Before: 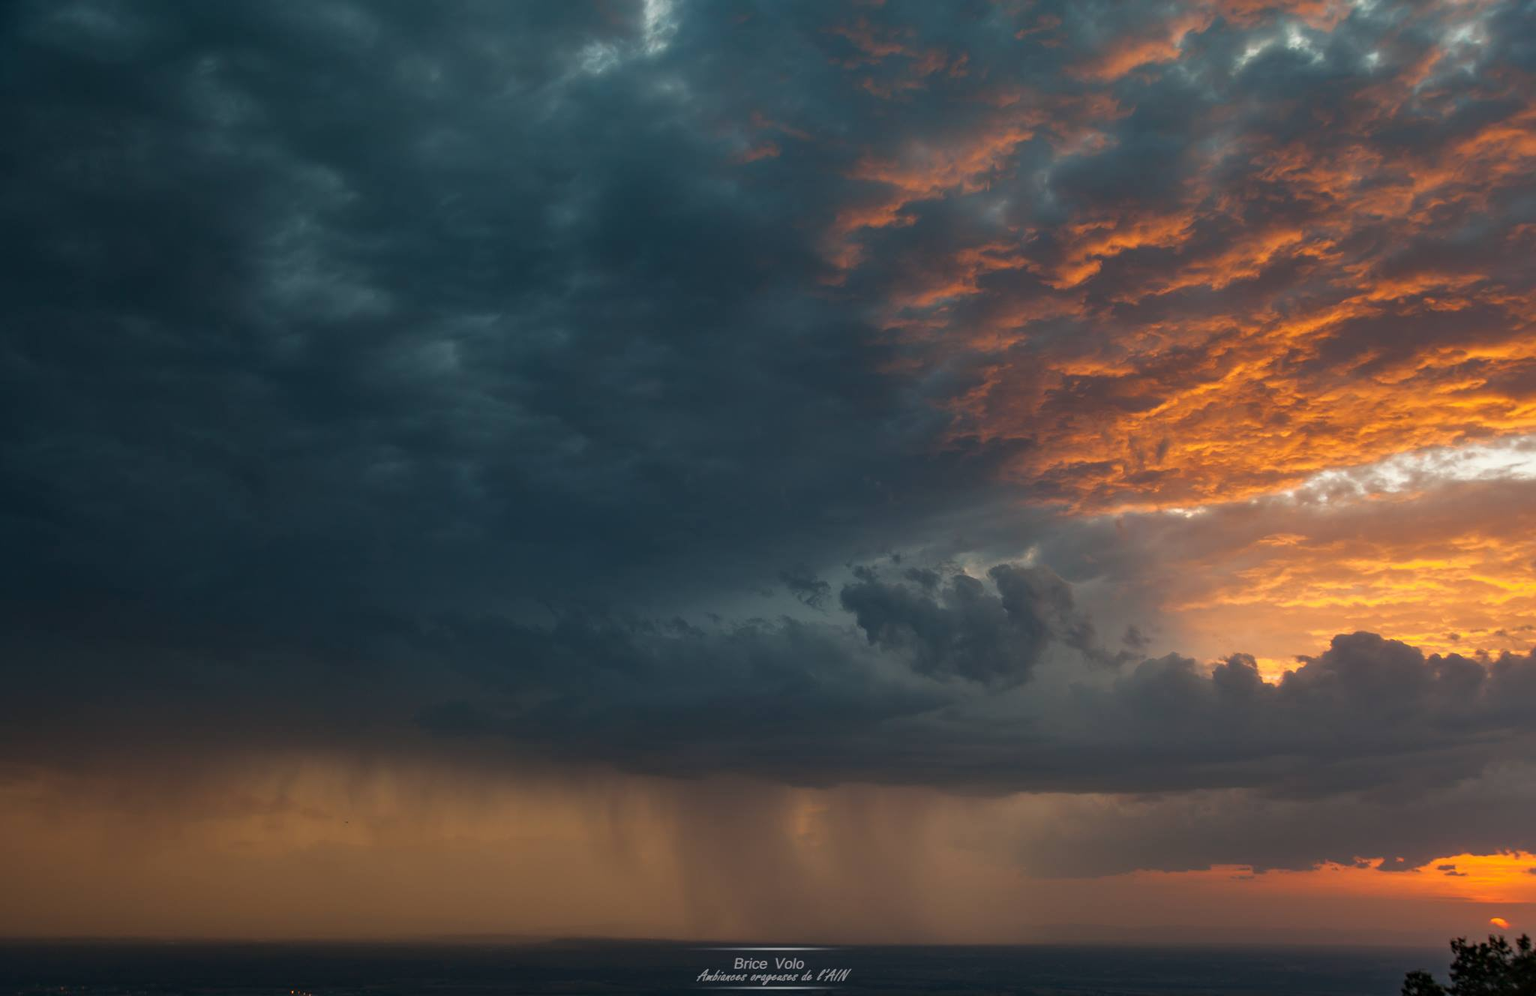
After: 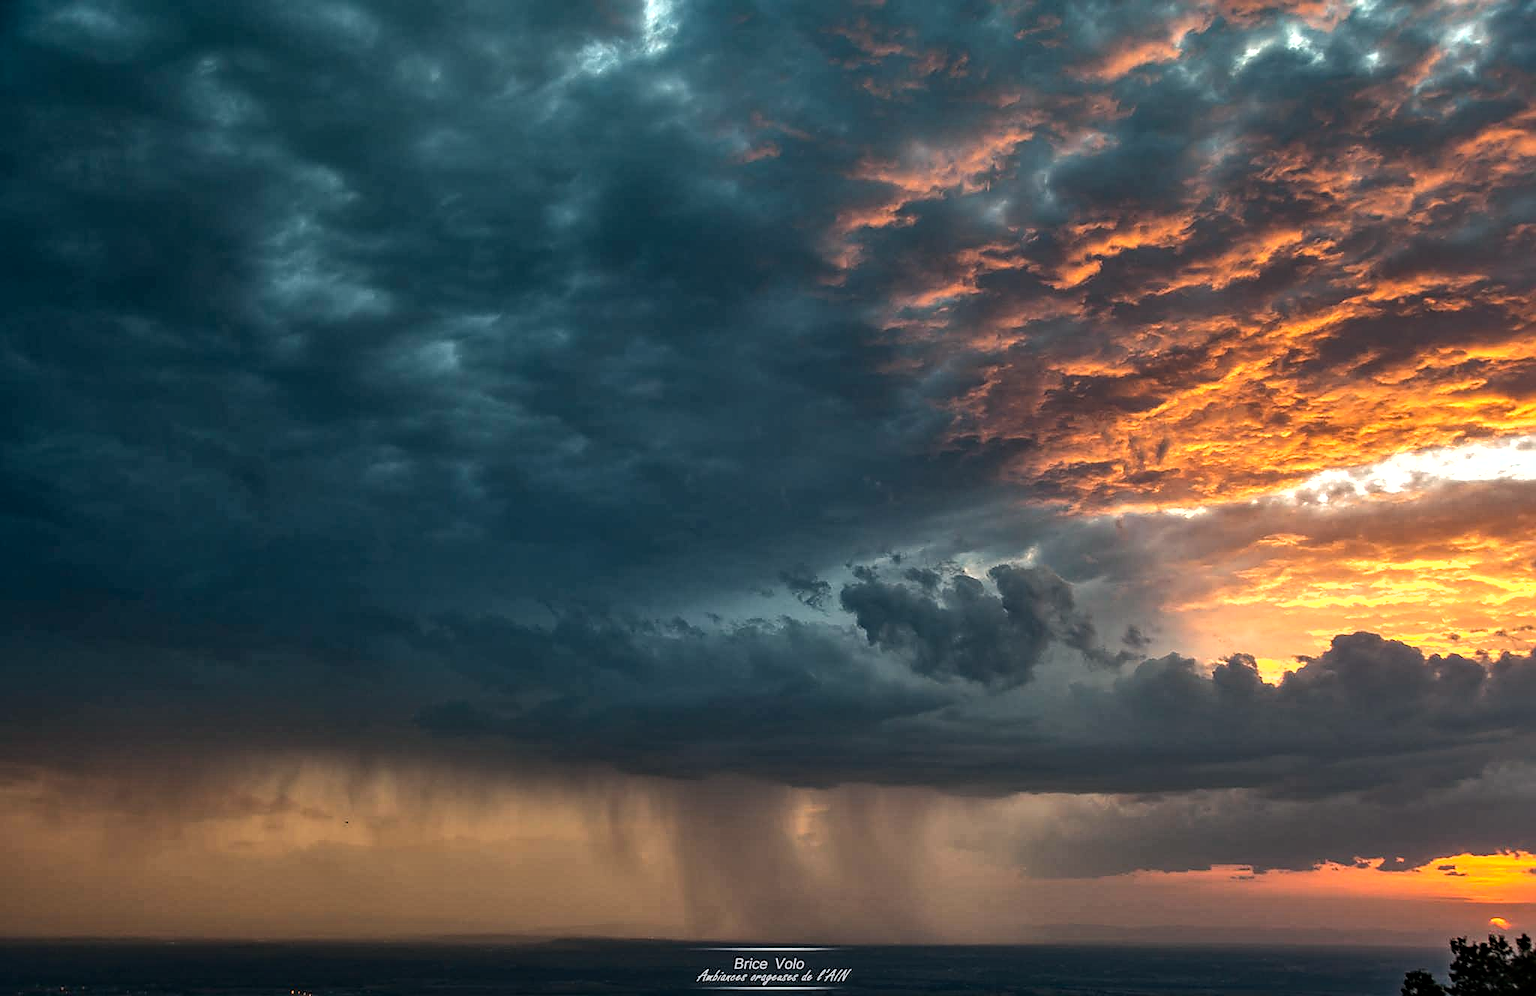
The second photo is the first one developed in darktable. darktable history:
shadows and highlights: low approximation 0.01, soften with gaussian
tone equalizer: -8 EV -0.75 EV, -7 EV -0.7 EV, -6 EV -0.6 EV, -5 EV -0.4 EV, -3 EV 0.4 EV, -2 EV 0.6 EV, -1 EV 0.7 EV, +0 EV 0.75 EV, edges refinement/feathering 500, mask exposure compensation -1.57 EV, preserve details no
exposure: exposure 0.127 EV, compensate highlight preservation false
local contrast: on, module defaults
sharpen: radius 1.4, amount 1.25, threshold 0.7
haze removal: compatibility mode true, adaptive false
